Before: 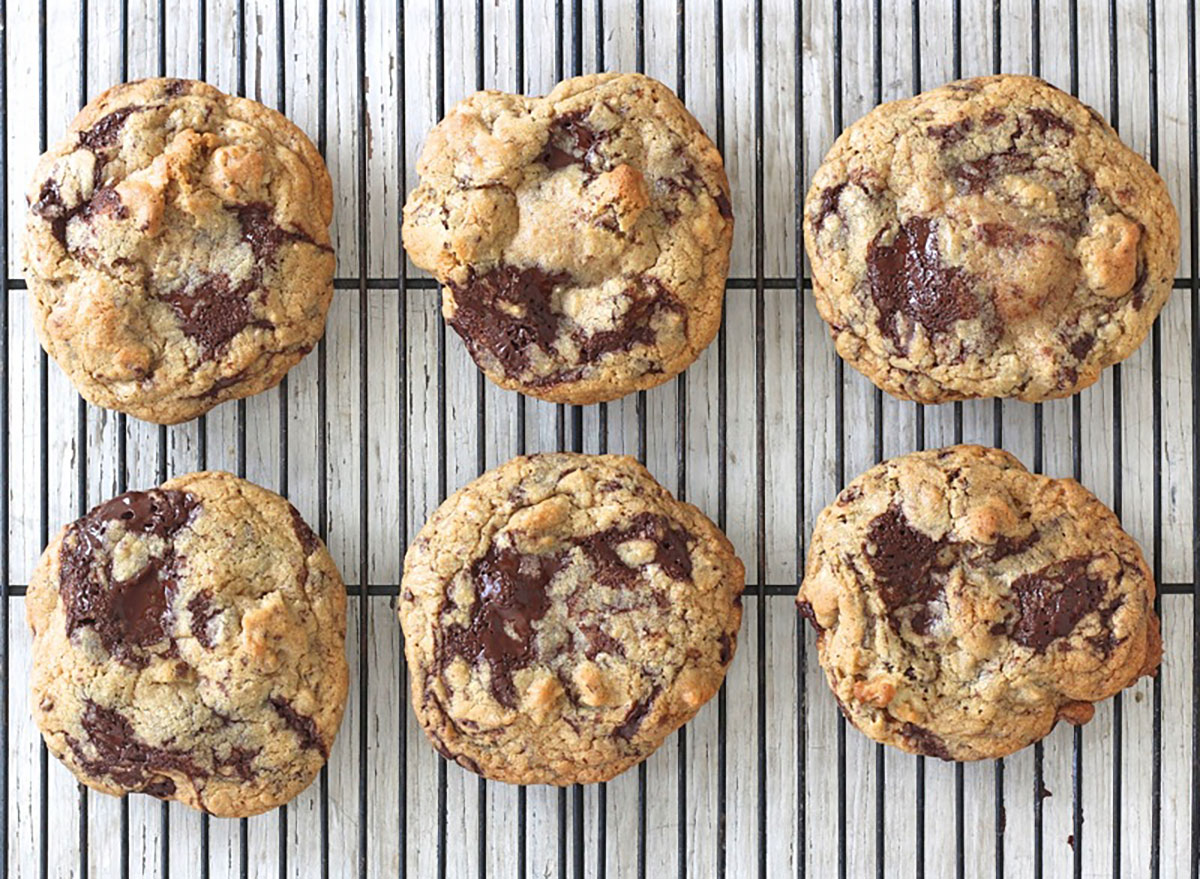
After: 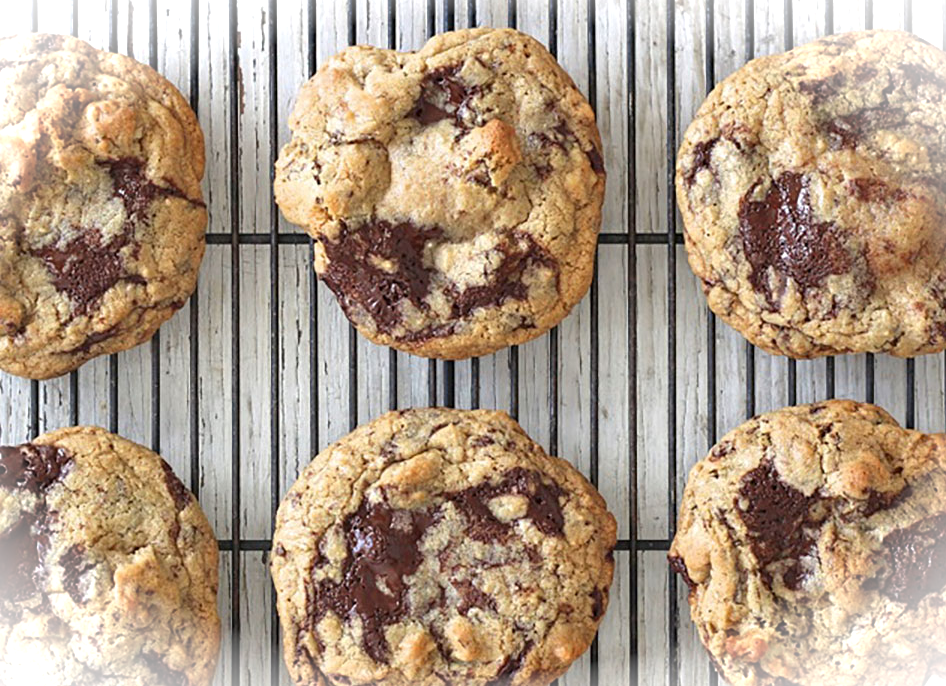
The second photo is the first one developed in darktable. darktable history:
exposure: compensate exposure bias true, compensate highlight preservation false
tone equalizer: edges refinement/feathering 500, mask exposure compensation -1.57 EV, preserve details no
vignetting: fall-off start 100.7%, brightness 0.98, saturation -0.492, width/height ratio 1.31
contrast equalizer: y [[0.5, 0.502, 0.506, 0.511, 0.52, 0.537], [0.5 ×6], [0.505, 0.509, 0.518, 0.534, 0.553, 0.561], [0 ×6], [0 ×6]]
crop and rotate: left 10.742%, top 5.136%, right 10.414%, bottom 16.821%
